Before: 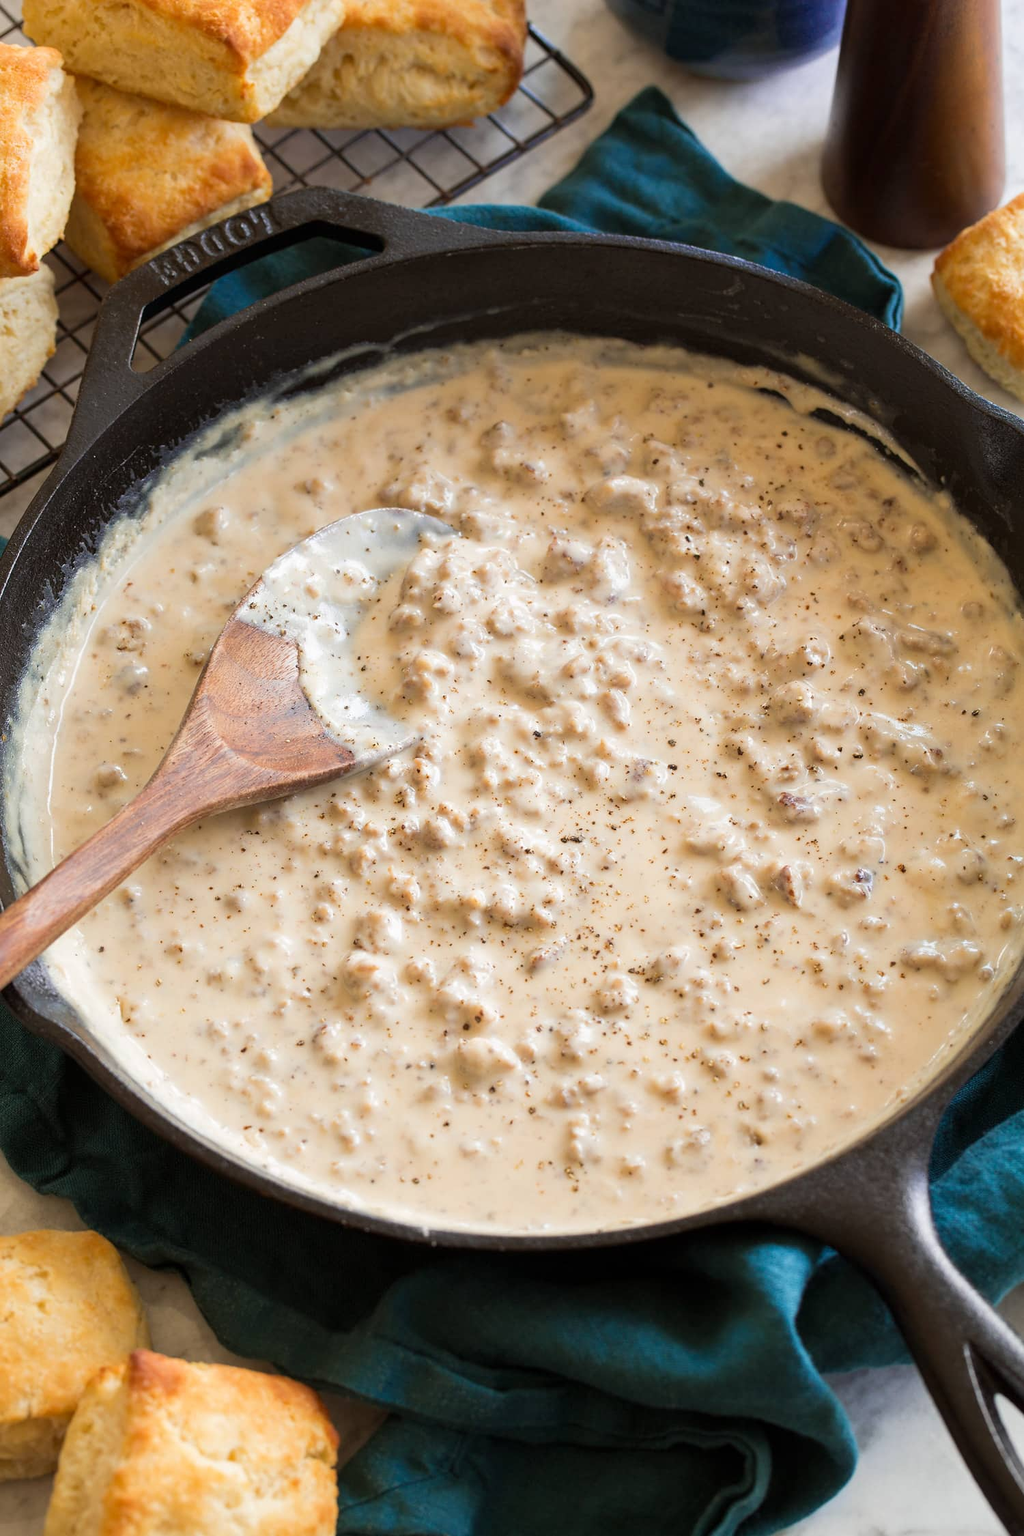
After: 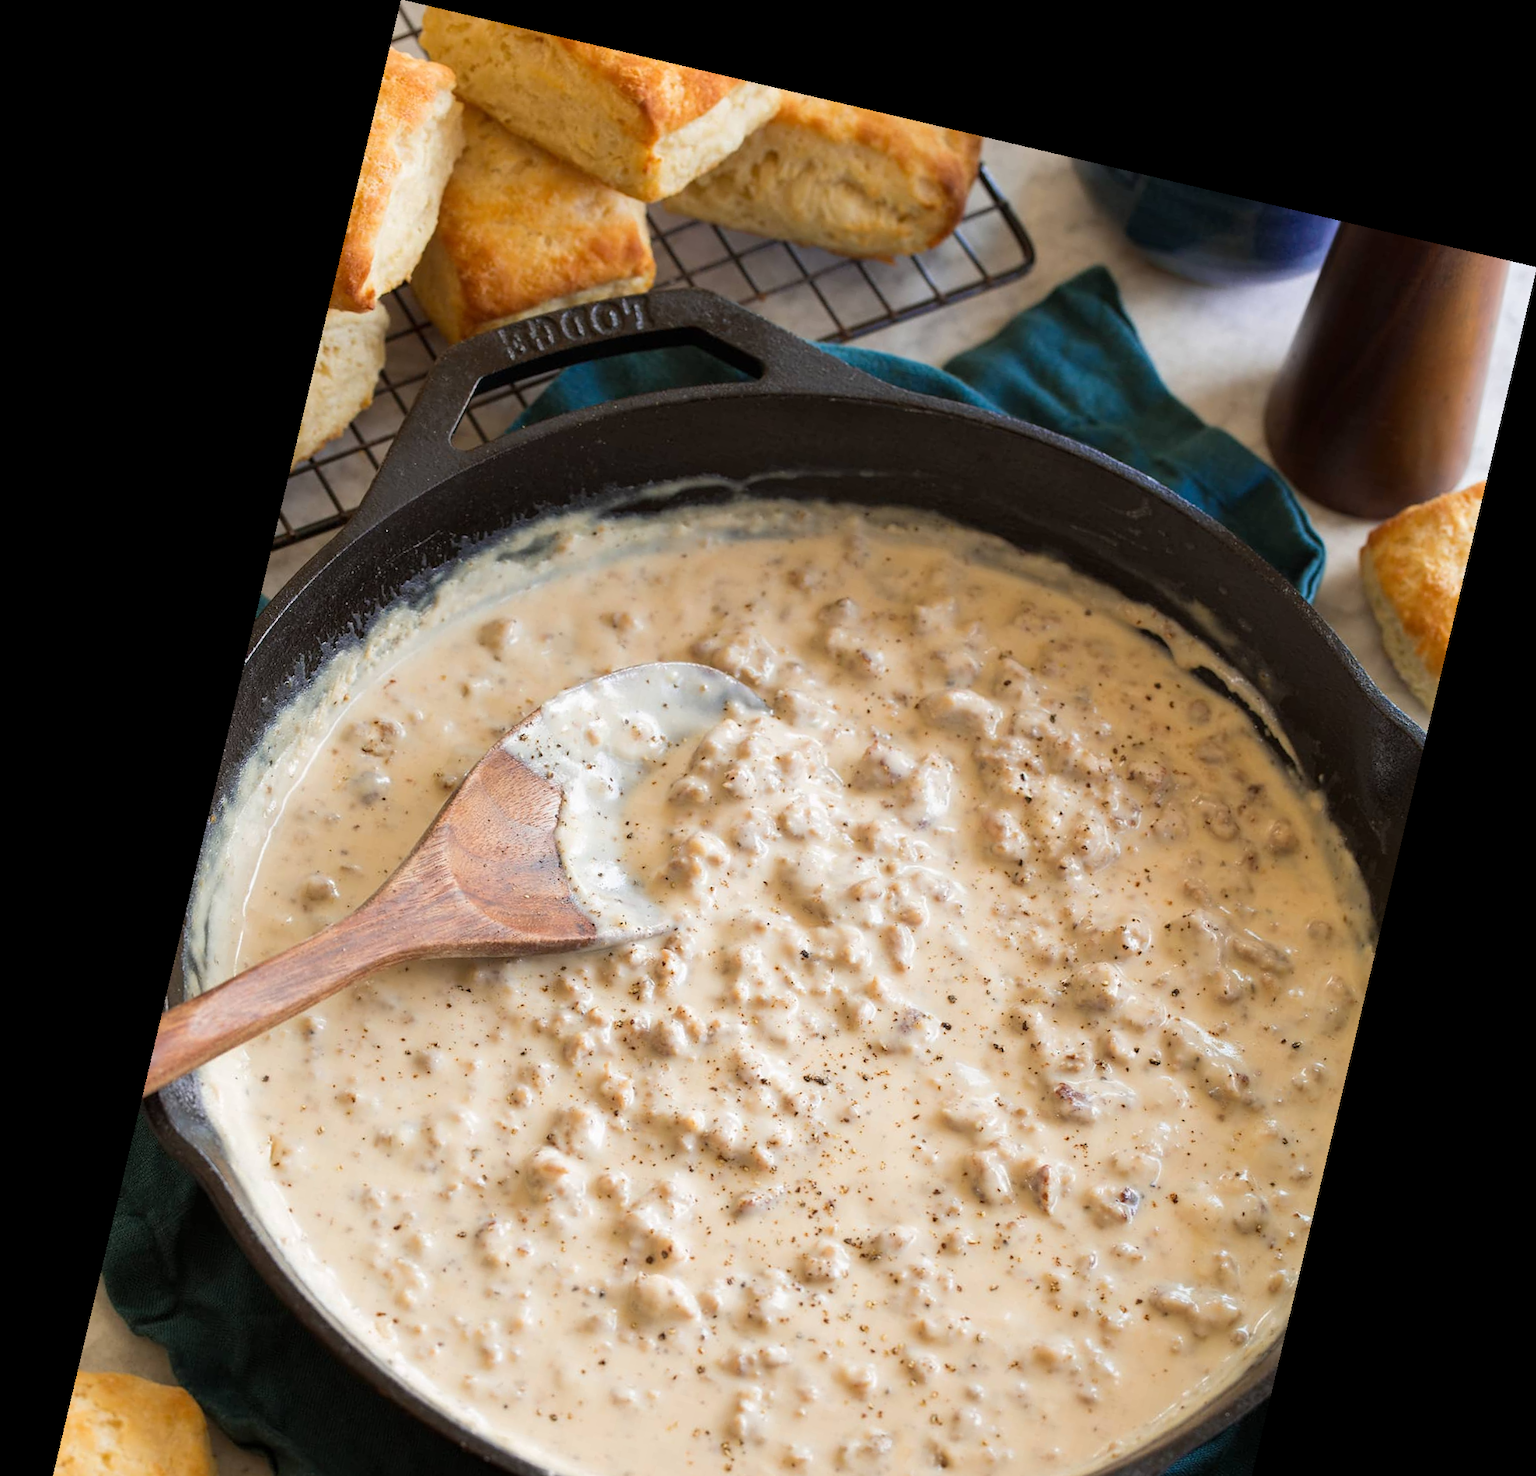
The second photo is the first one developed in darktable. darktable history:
crop: bottom 24.988%
rotate and perspective: rotation 13.27°, automatic cropping off
